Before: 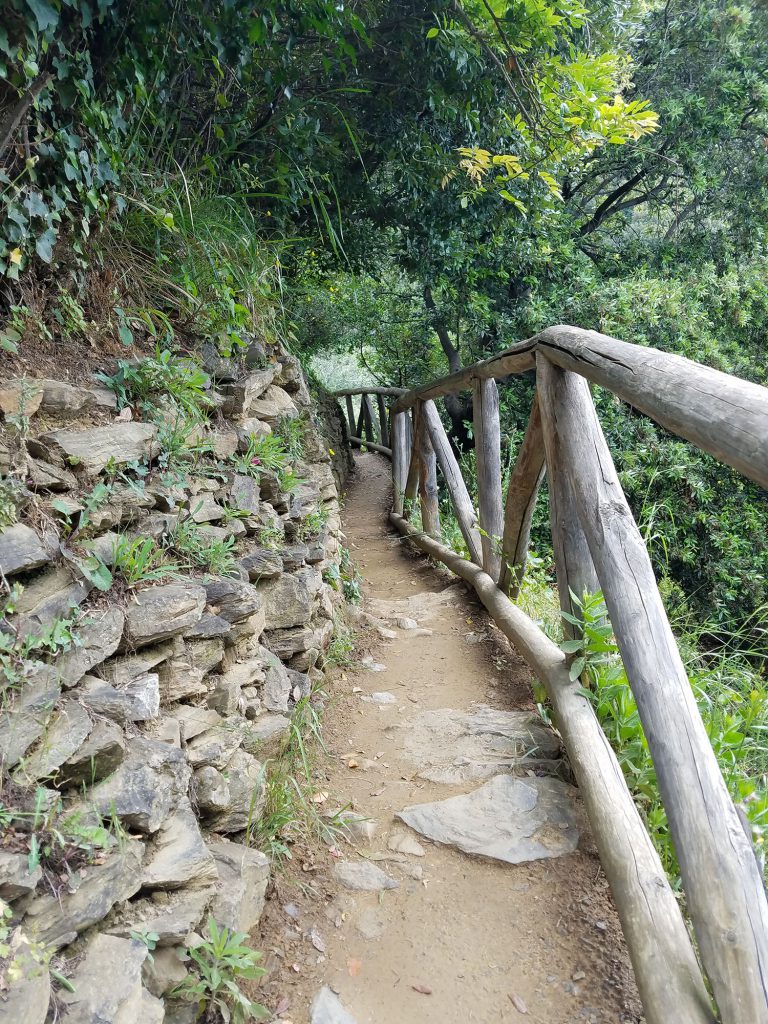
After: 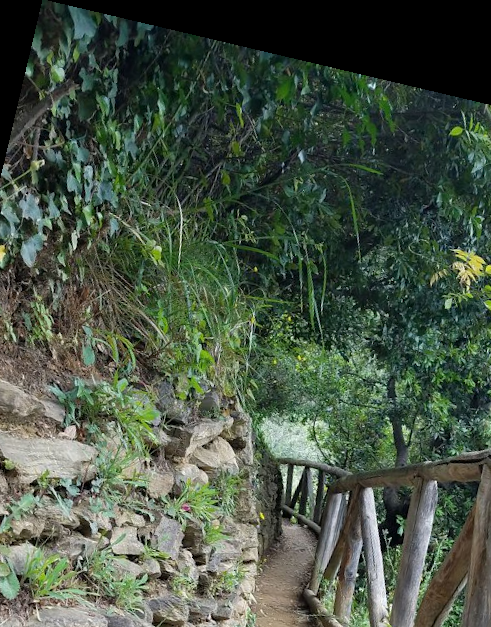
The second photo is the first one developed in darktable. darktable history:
crop: left 19.556%, right 30.401%, bottom 46.458%
white balance: red 1, blue 1
rotate and perspective: rotation 13.27°, automatic cropping off
